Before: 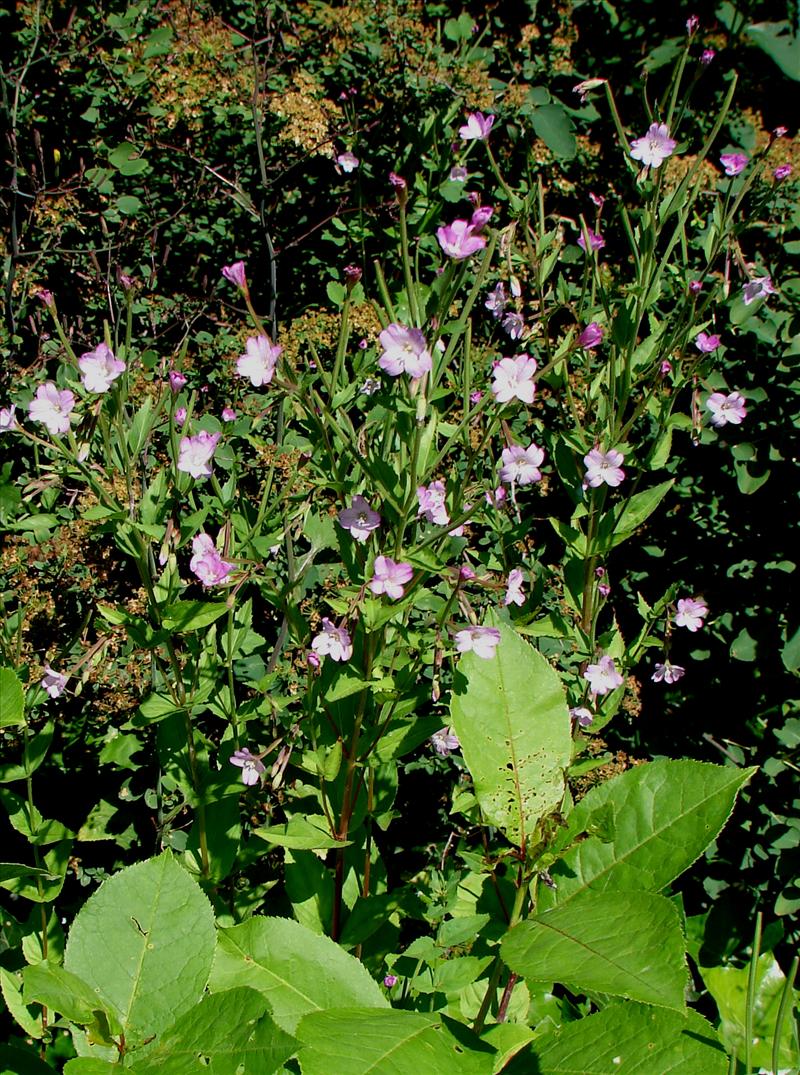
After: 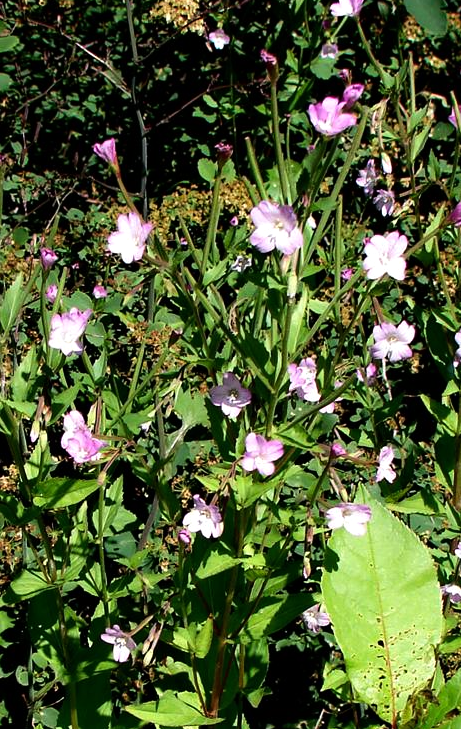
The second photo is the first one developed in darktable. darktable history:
crop: left 16.199%, top 11.475%, right 26.062%, bottom 20.698%
tone equalizer: -8 EV -0.755 EV, -7 EV -0.71 EV, -6 EV -0.633 EV, -5 EV -0.369 EV, -3 EV 0.404 EV, -2 EV 0.6 EV, -1 EV 0.694 EV, +0 EV 0.754 EV, smoothing diameter 2.03%, edges refinement/feathering 16.95, mask exposure compensation -1.57 EV, filter diffusion 5
